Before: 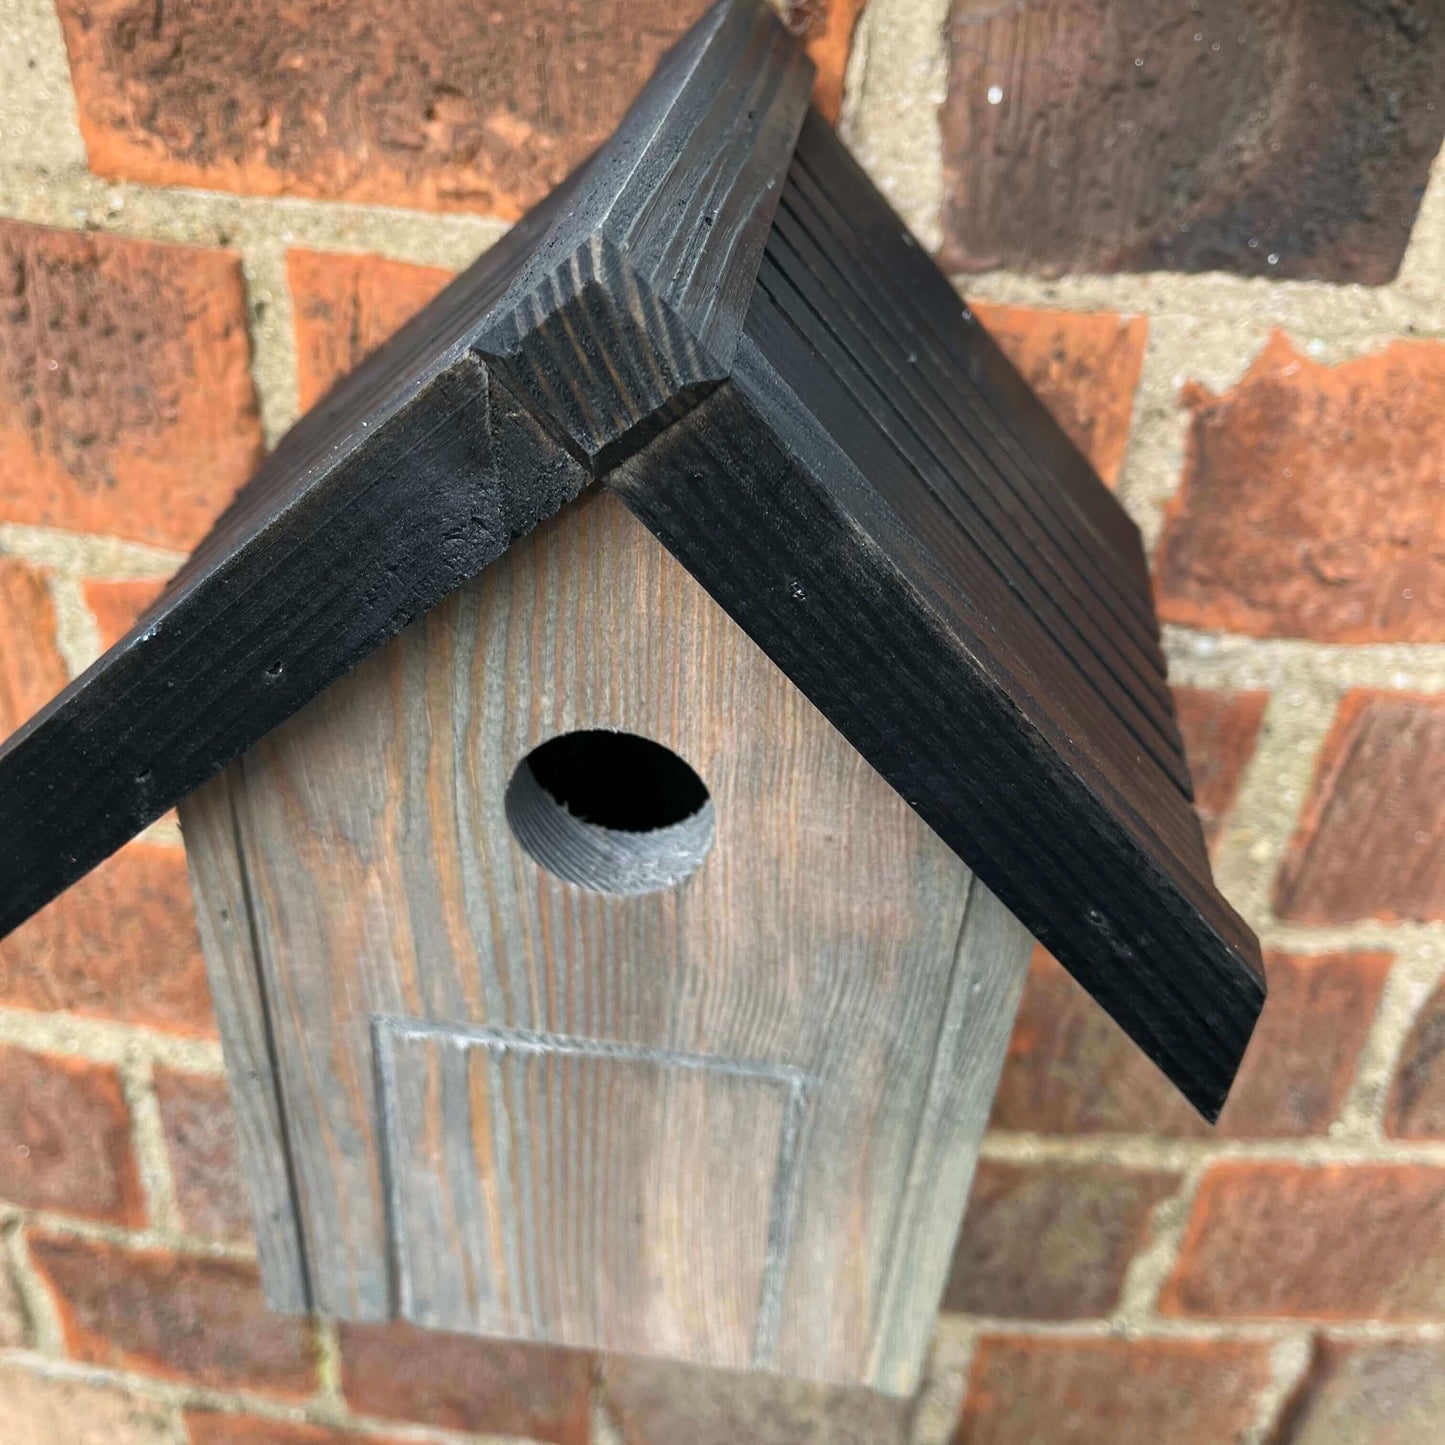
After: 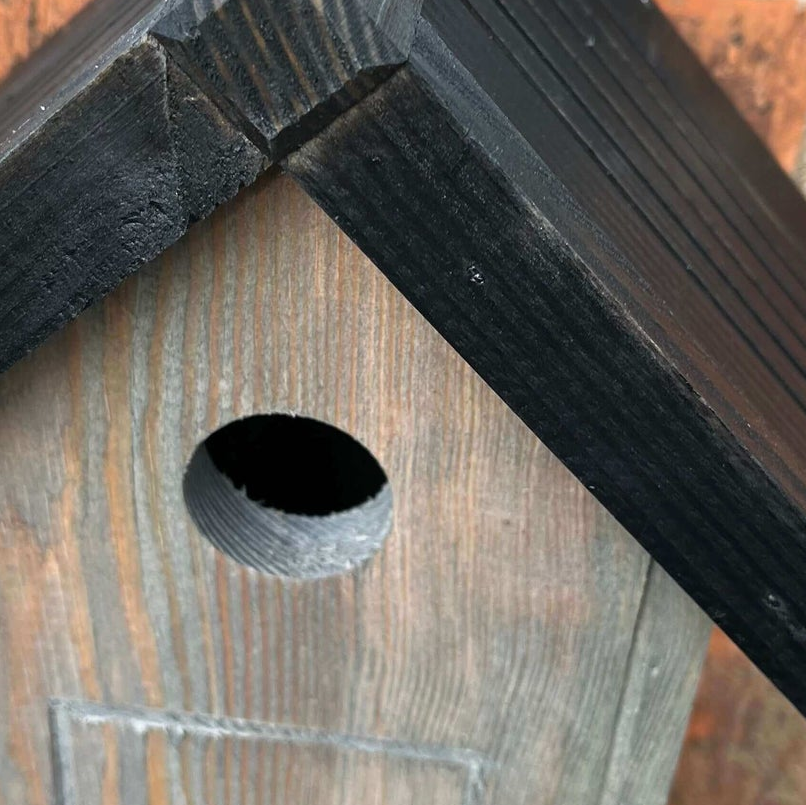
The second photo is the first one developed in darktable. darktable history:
crop and rotate: left 22.295%, top 21.933%, right 21.873%, bottom 22.326%
